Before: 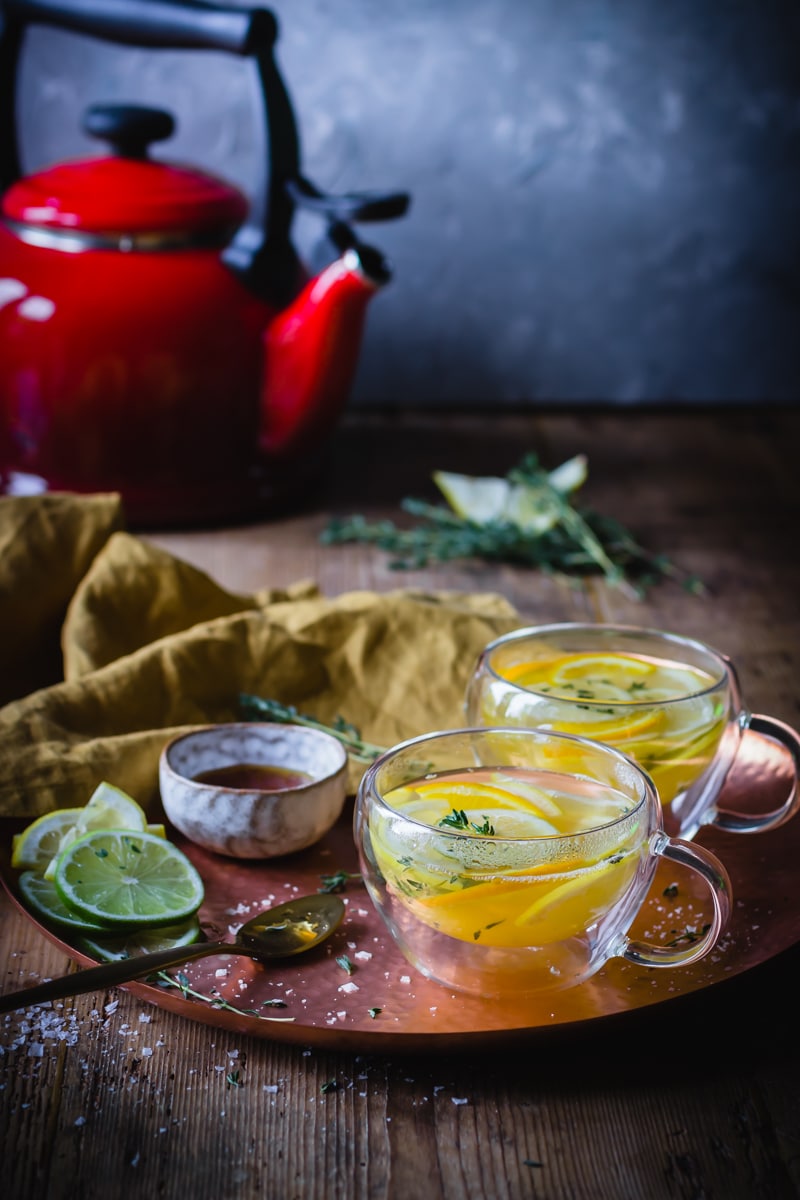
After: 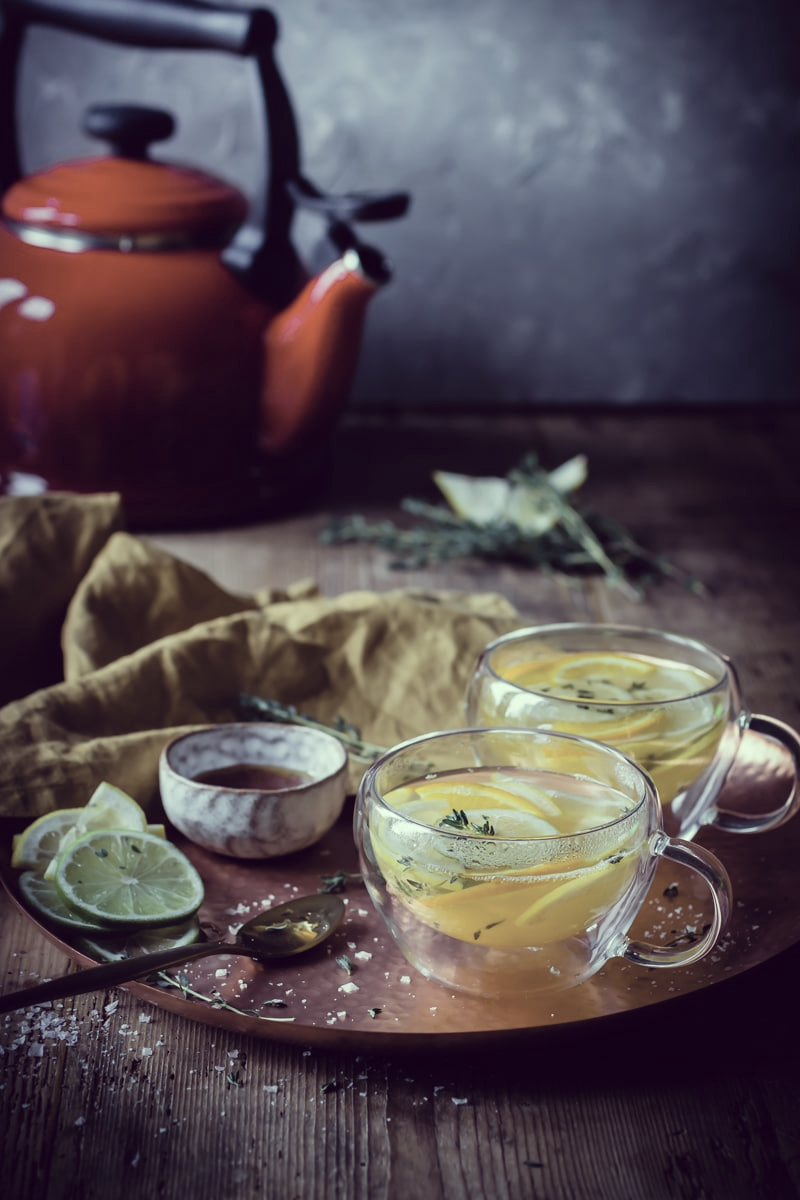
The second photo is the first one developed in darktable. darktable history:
color correction: highlights a* -20.35, highlights b* 20.69, shadows a* 19.29, shadows b* -20.28, saturation 0.462
